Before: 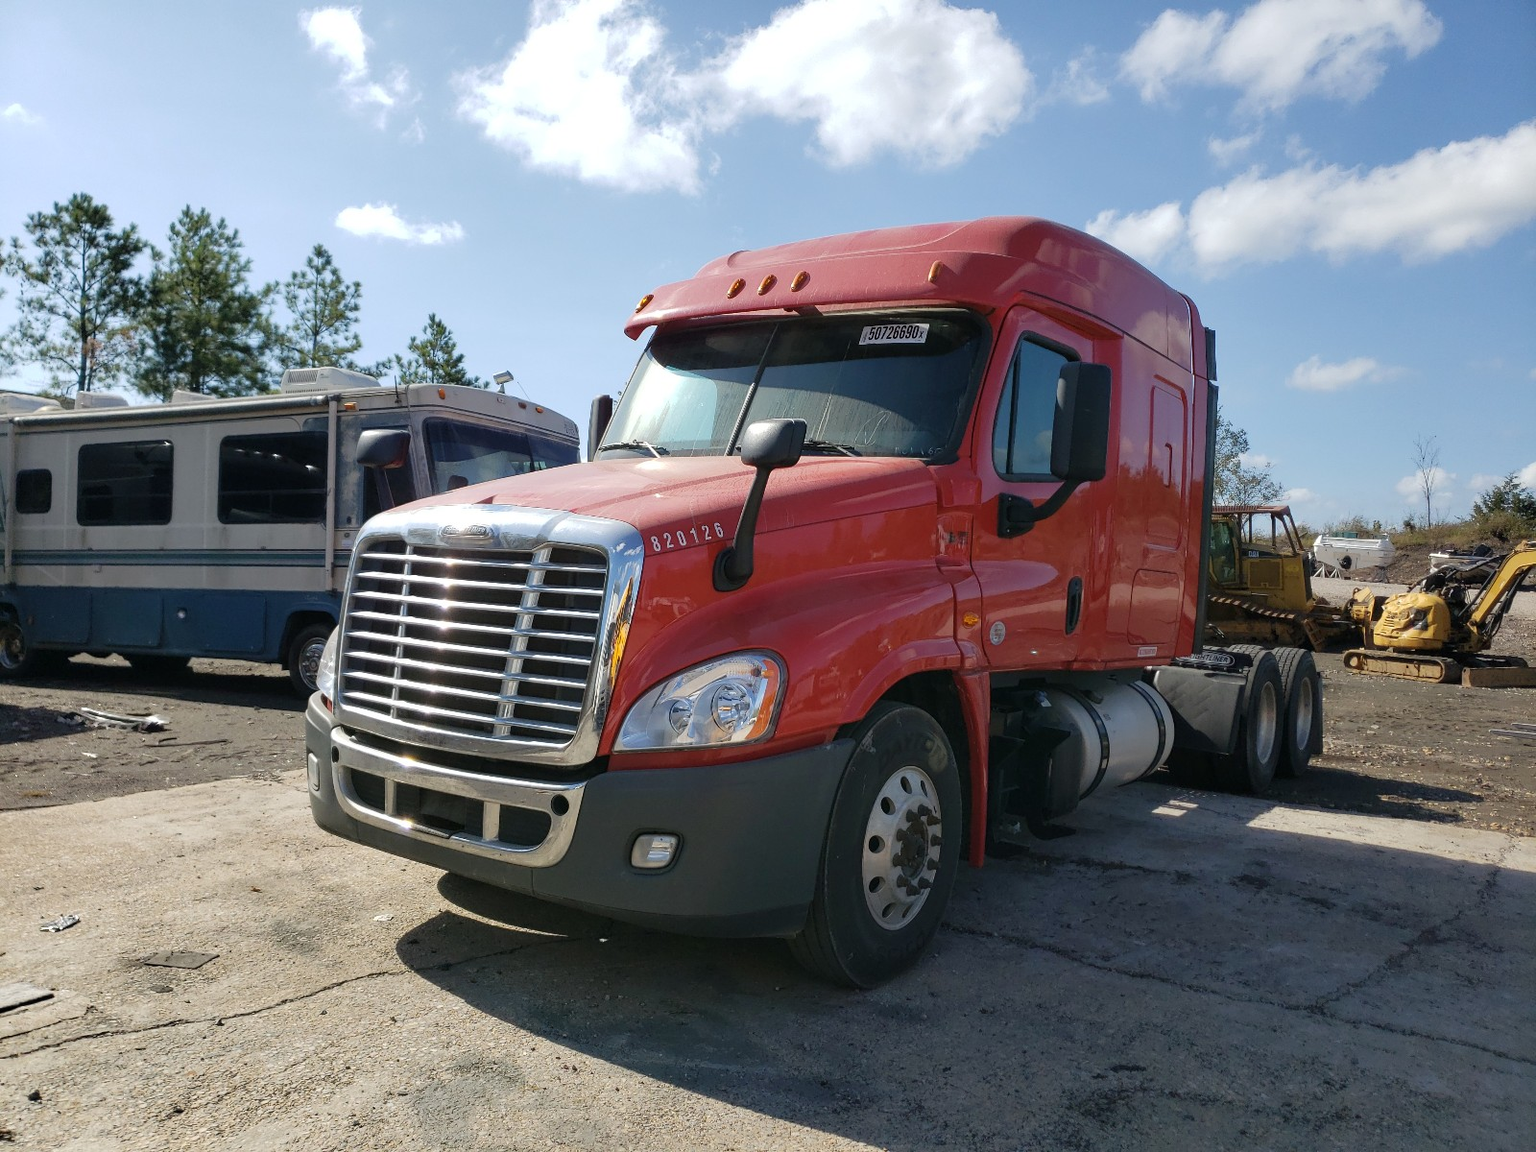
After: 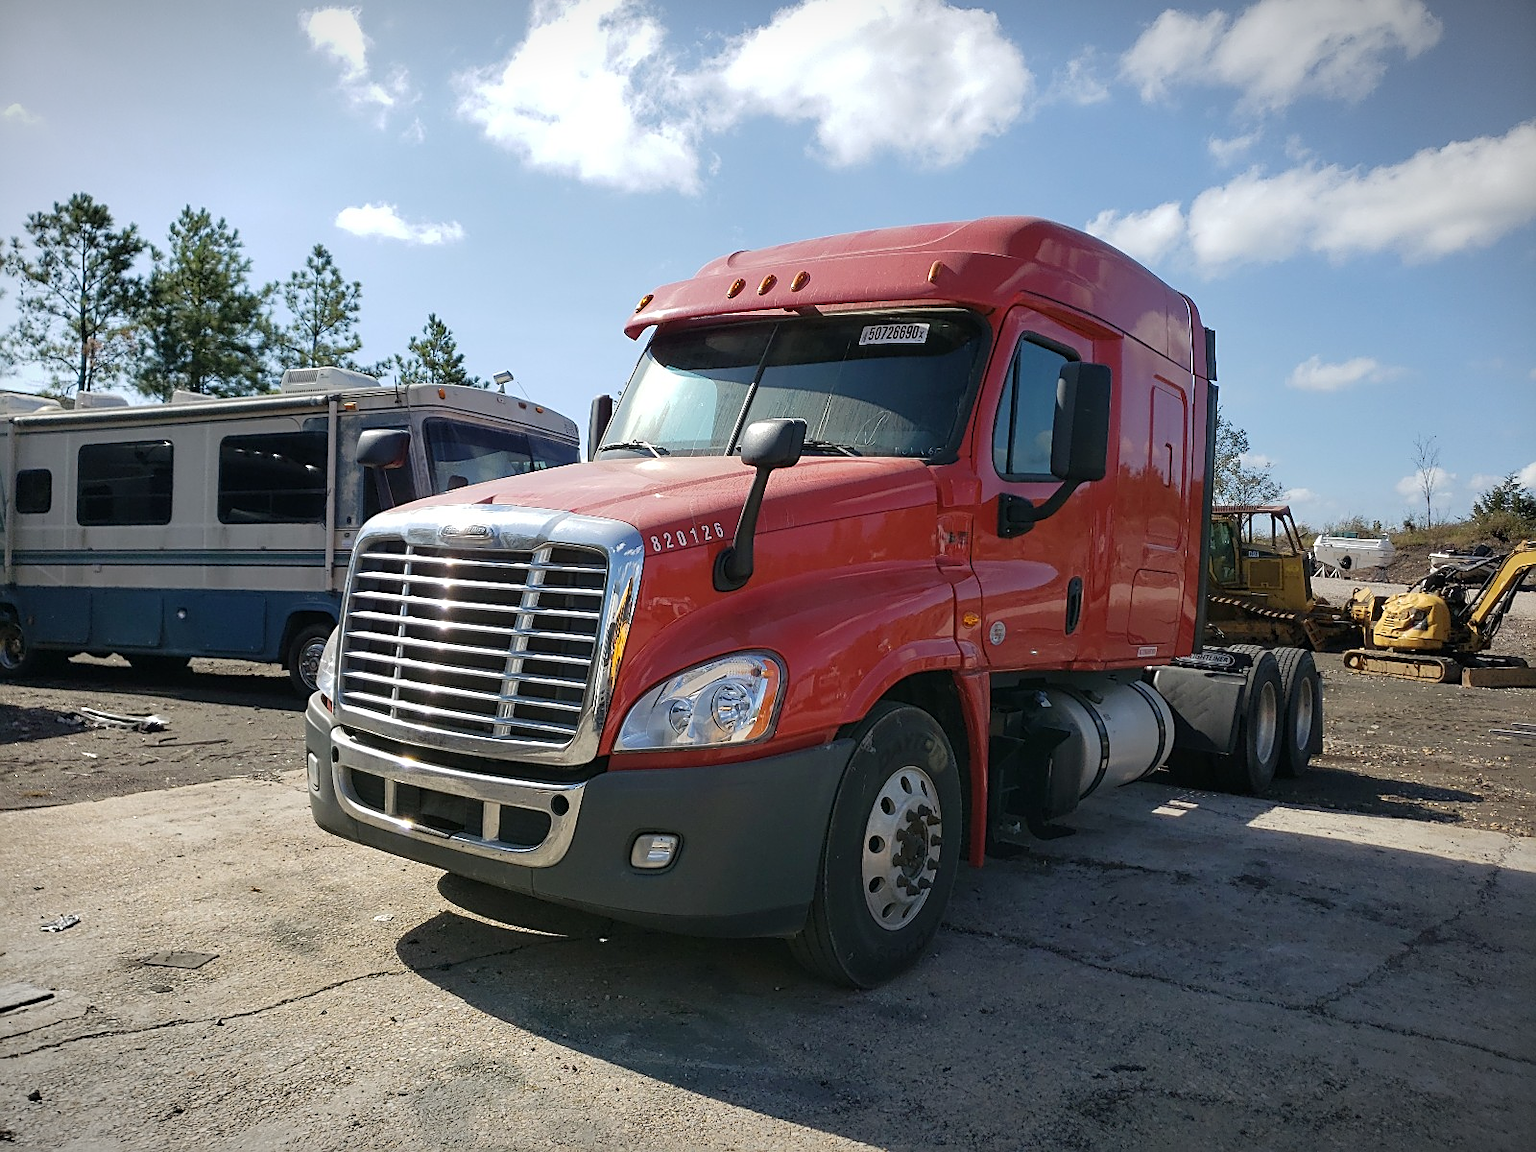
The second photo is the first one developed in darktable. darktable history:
vignetting: fall-off start 99.99%, width/height ratio 1.324
sharpen: on, module defaults
